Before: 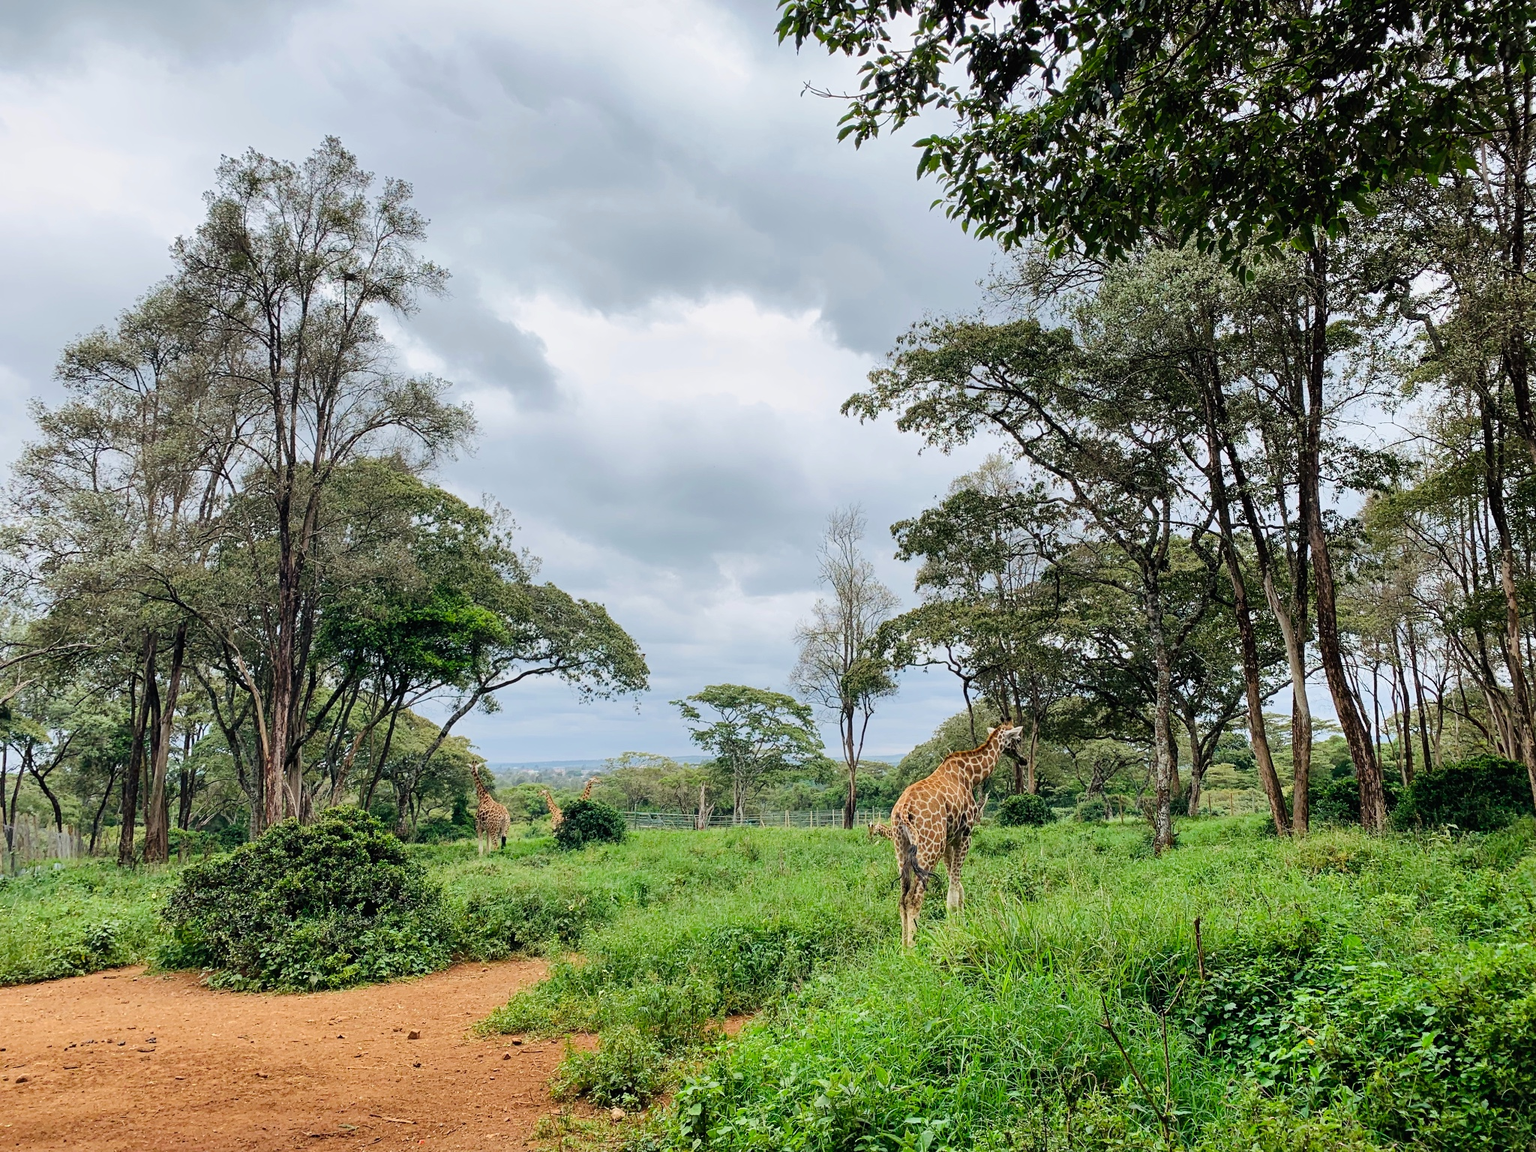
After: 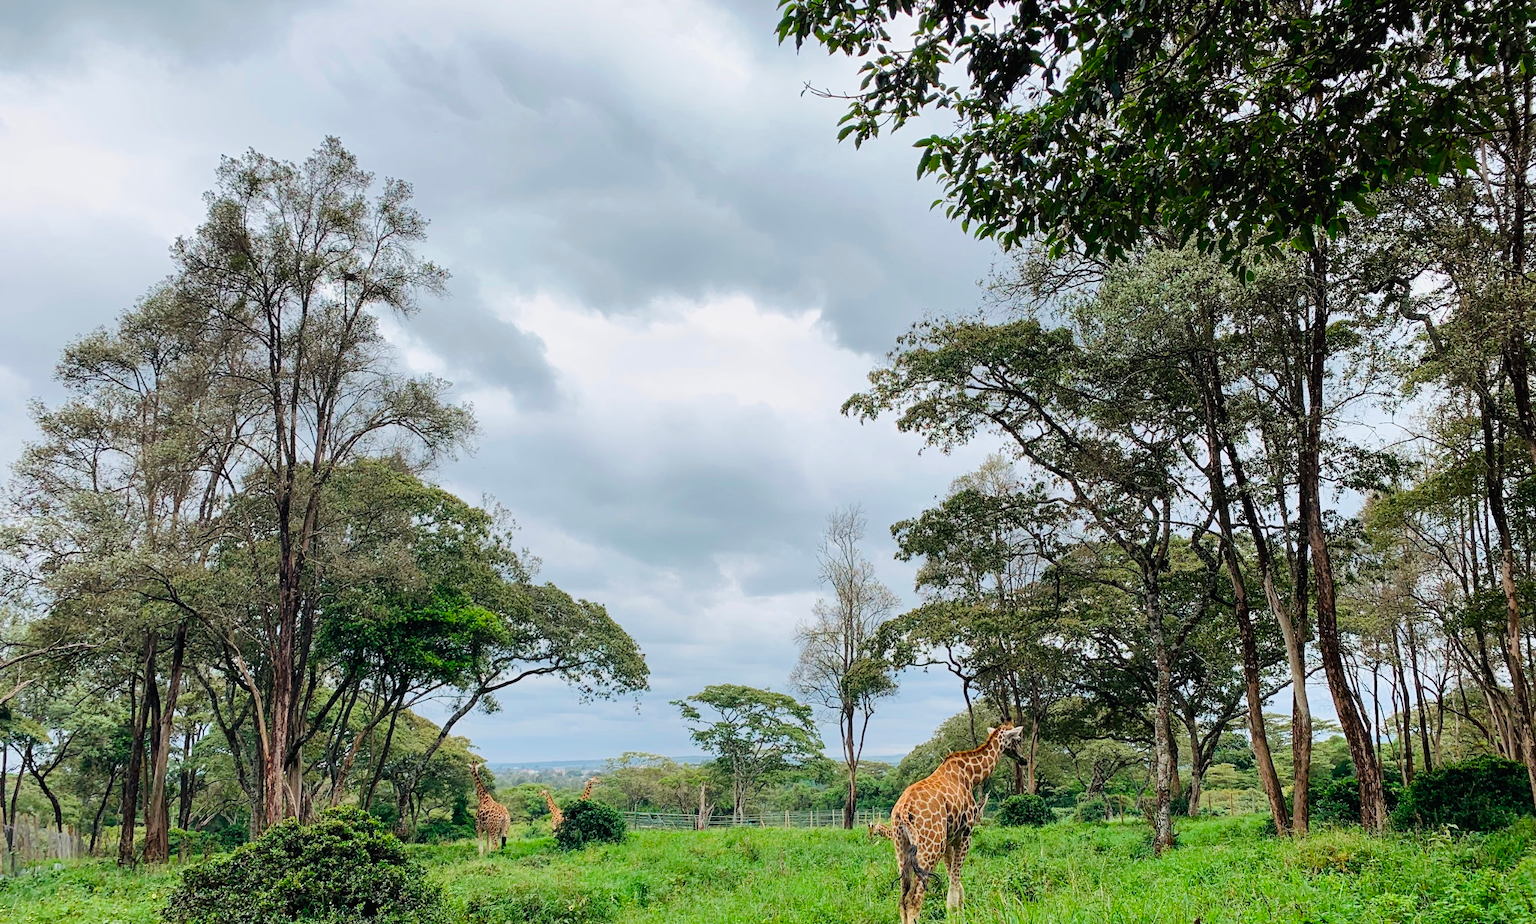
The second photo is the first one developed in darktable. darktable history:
crop: bottom 19.718%
